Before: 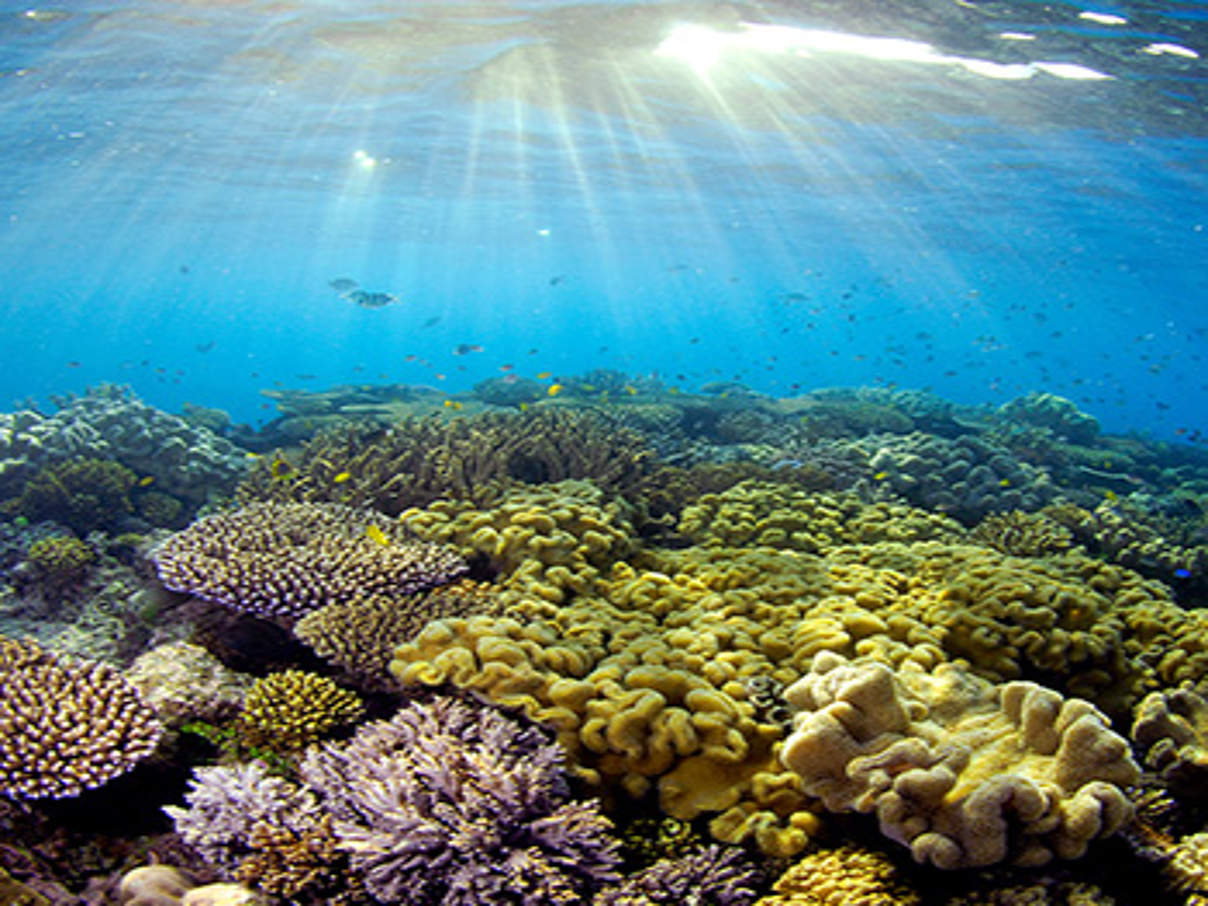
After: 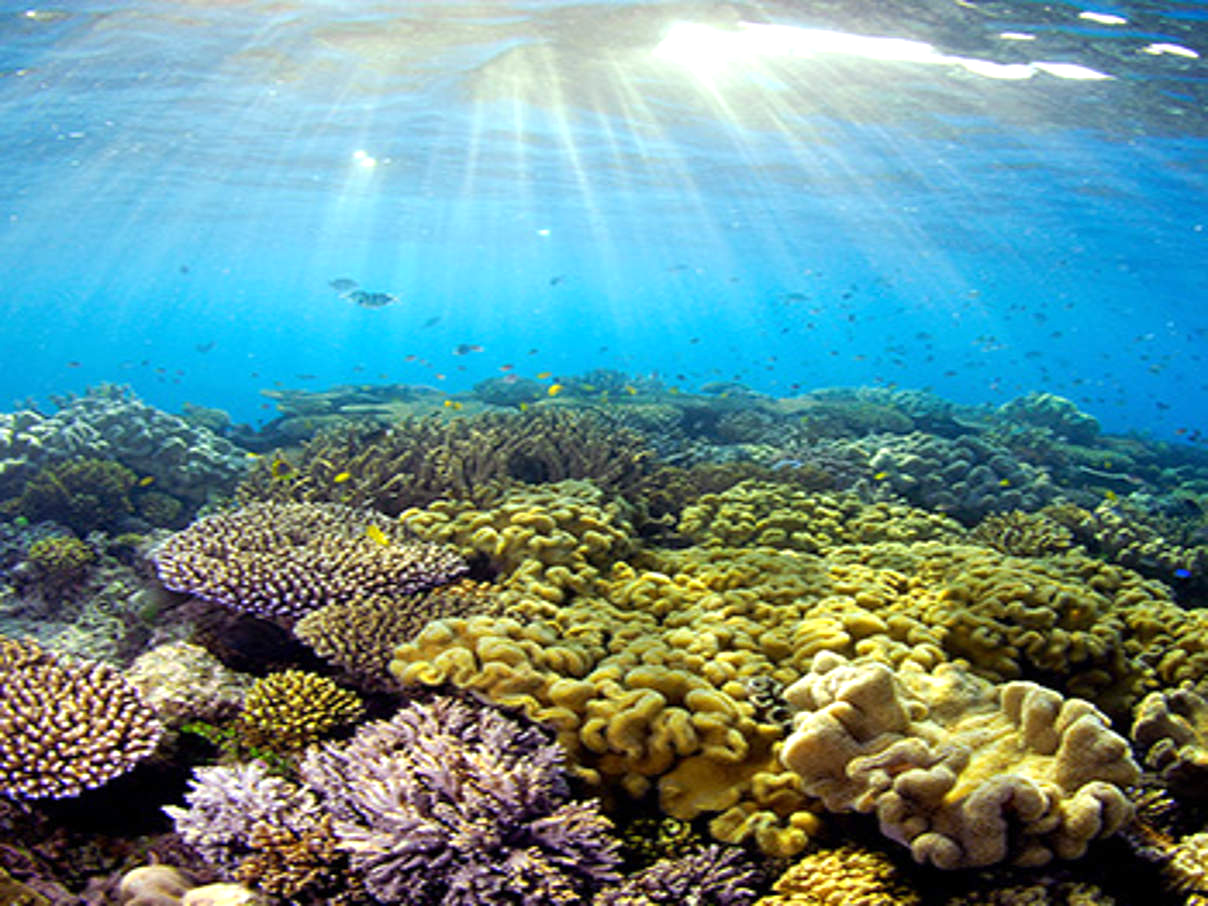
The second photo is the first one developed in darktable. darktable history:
exposure: exposure 0.29 EV, compensate highlight preservation false
